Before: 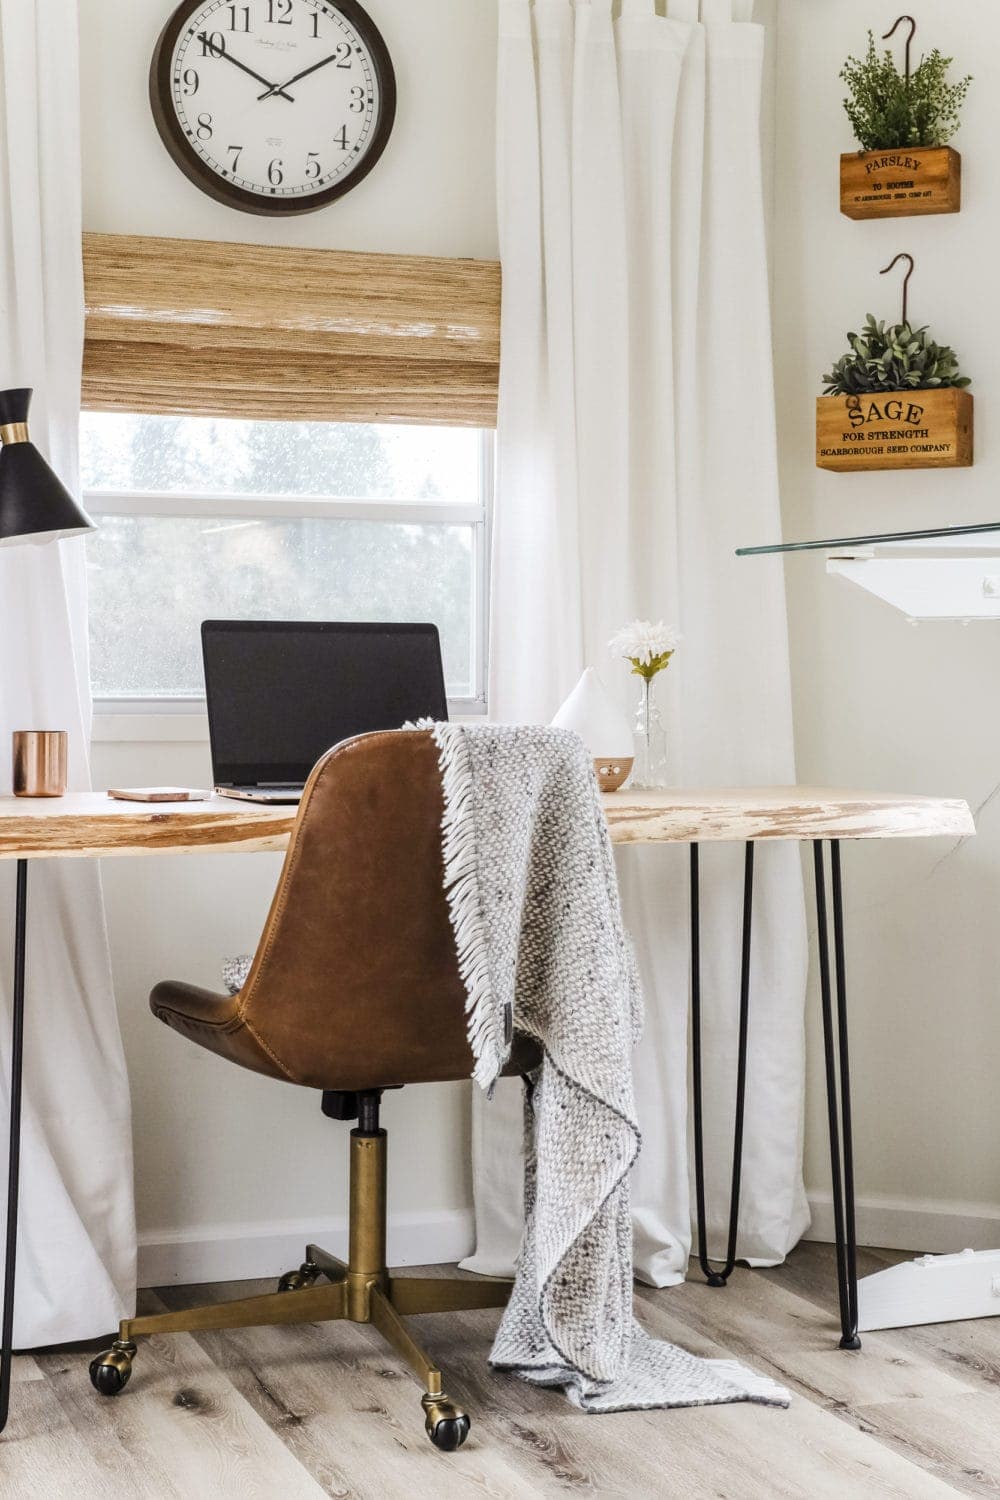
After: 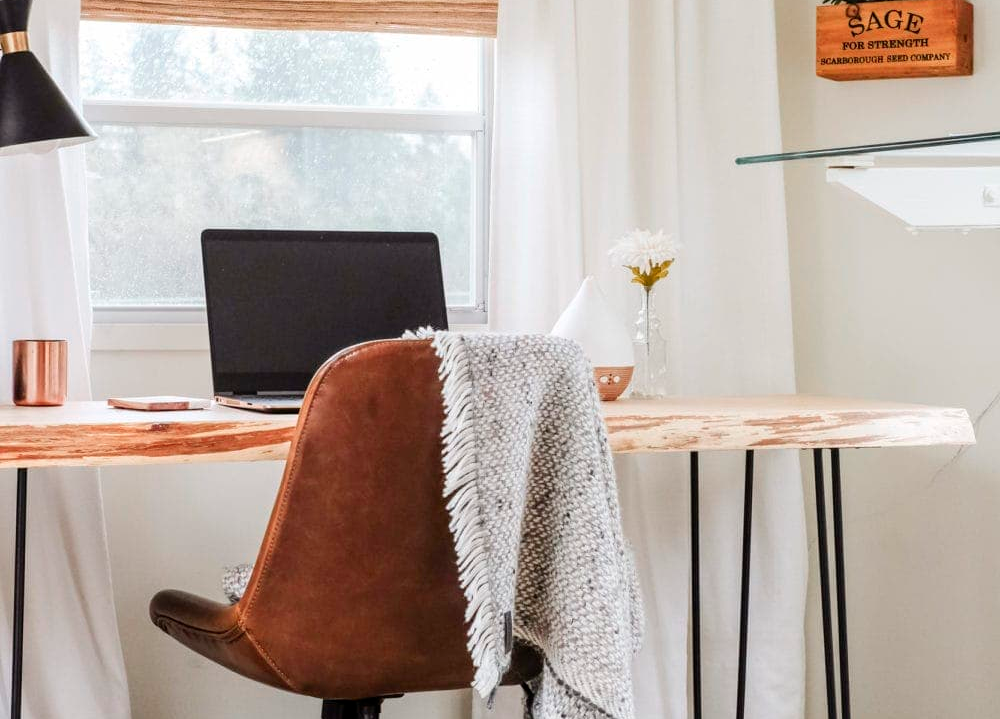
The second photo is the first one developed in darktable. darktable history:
color zones: curves: ch1 [(0.263, 0.53) (0.376, 0.287) (0.487, 0.512) (0.748, 0.547) (1, 0.513)]; ch2 [(0.262, 0.45) (0.751, 0.477)]
crop and rotate: top 26.181%, bottom 25.83%
